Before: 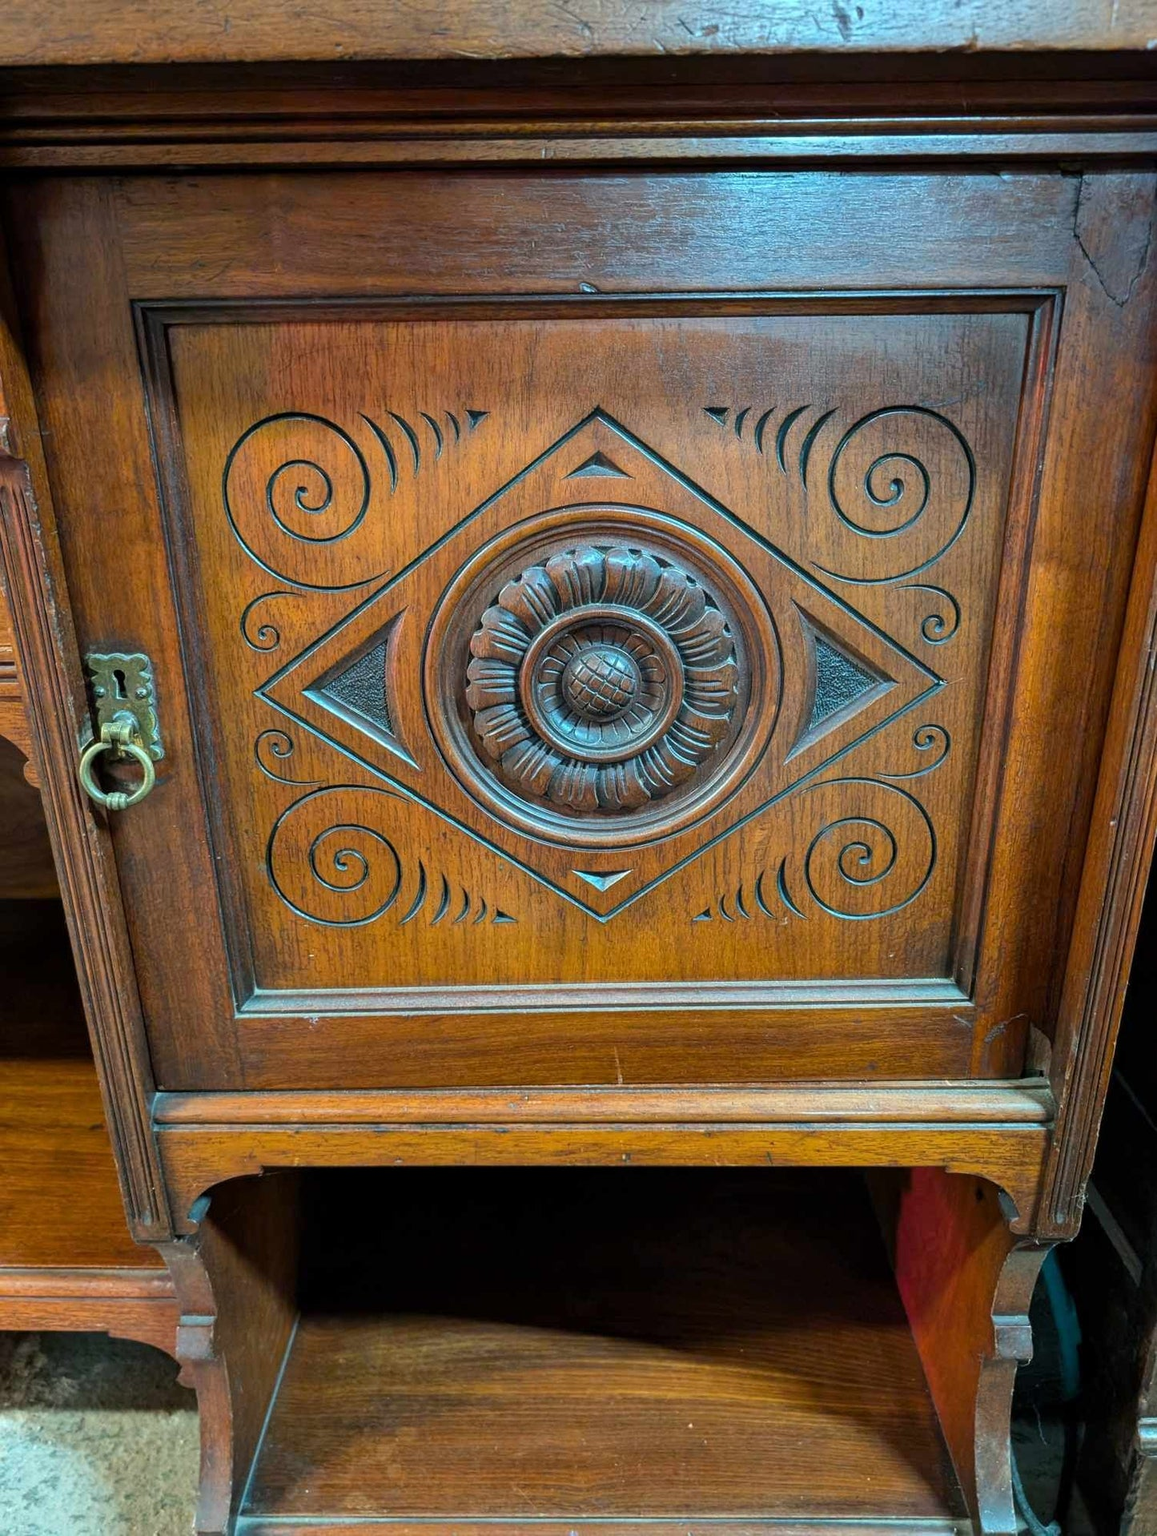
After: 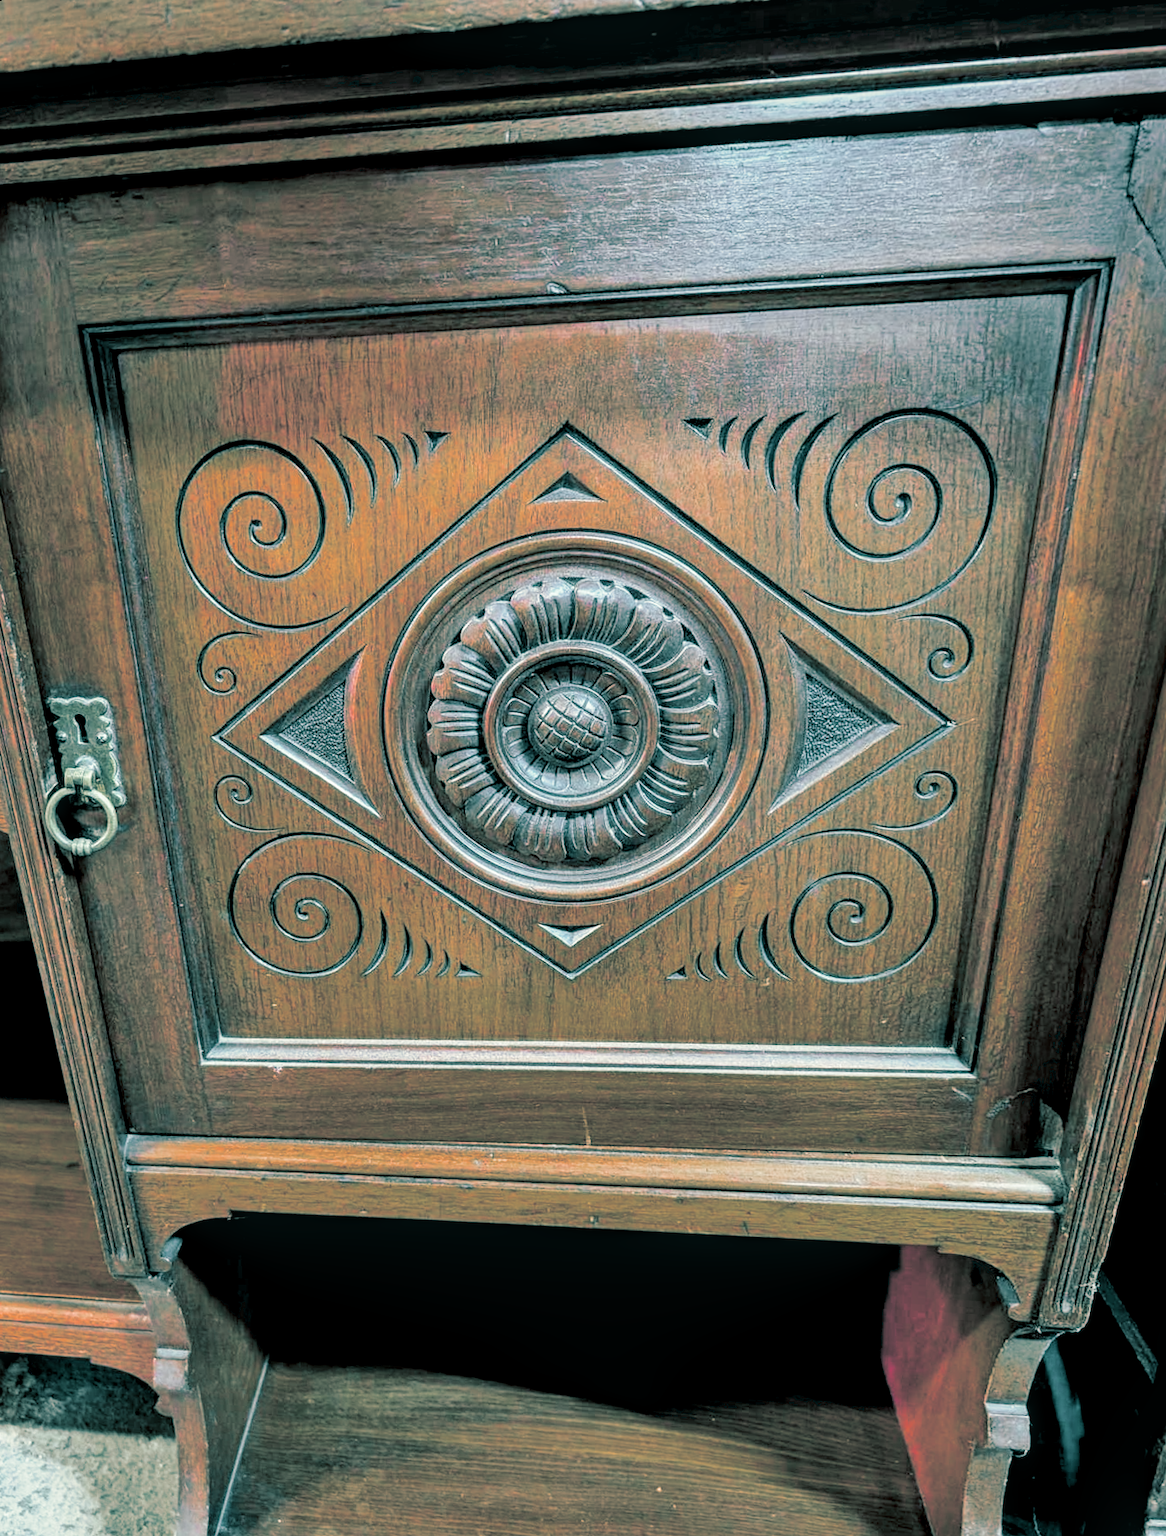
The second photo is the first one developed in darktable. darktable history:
filmic rgb: white relative exposure 3.85 EV, hardness 4.3
shadows and highlights: low approximation 0.01, soften with gaussian
split-toning: shadows › hue 186.43°, highlights › hue 49.29°, compress 30.29%
bloom: size 3%, threshold 100%, strength 0%
rotate and perspective: rotation 0.062°, lens shift (vertical) 0.115, lens shift (horizontal) -0.133, crop left 0.047, crop right 0.94, crop top 0.061, crop bottom 0.94
local contrast: on, module defaults
exposure: black level correction 0.008, exposure 0.979 EV, compensate highlight preservation false
color zones: curves: ch0 [(0, 0.48) (0.209, 0.398) (0.305, 0.332) (0.429, 0.493) (0.571, 0.5) (0.714, 0.5) (0.857, 0.5) (1, 0.48)]; ch1 [(0, 0.736) (0.143, 0.625) (0.225, 0.371) (0.429, 0.256) (0.571, 0.241) (0.714, 0.213) (0.857, 0.48) (1, 0.736)]; ch2 [(0, 0.448) (0.143, 0.498) (0.286, 0.5) (0.429, 0.5) (0.571, 0.5) (0.714, 0.5) (0.857, 0.5) (1, 0.448)]
